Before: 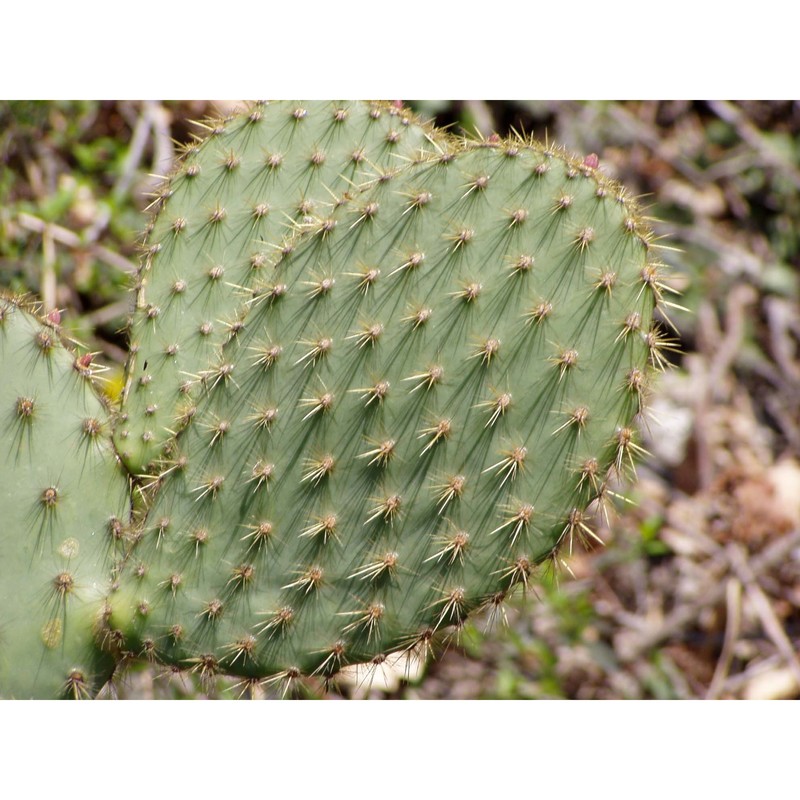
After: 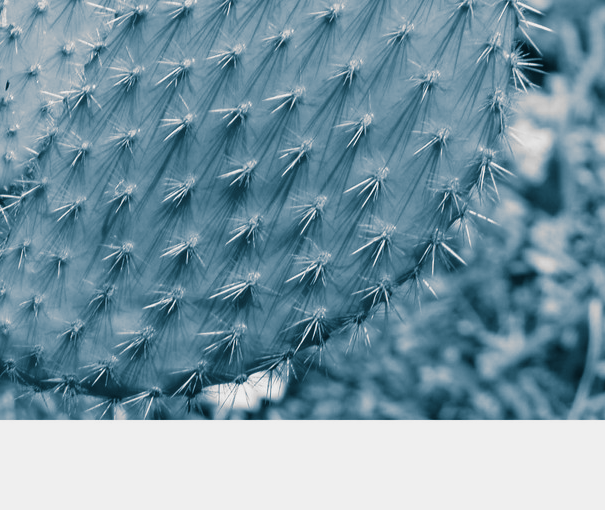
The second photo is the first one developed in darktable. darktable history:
white balance: red 0.926, green 1.003, blue 1.133
contrast brightness saturation: contrast -0.1, saturation -0.1
crop and rotate: left 17.299%, top 35.115%, right 7.015%, bottom 1.024%
monochrome: on, module defaults
tone equalizer: on, module defaults
split-toning: shadows › hue 212.4°, balance -70
